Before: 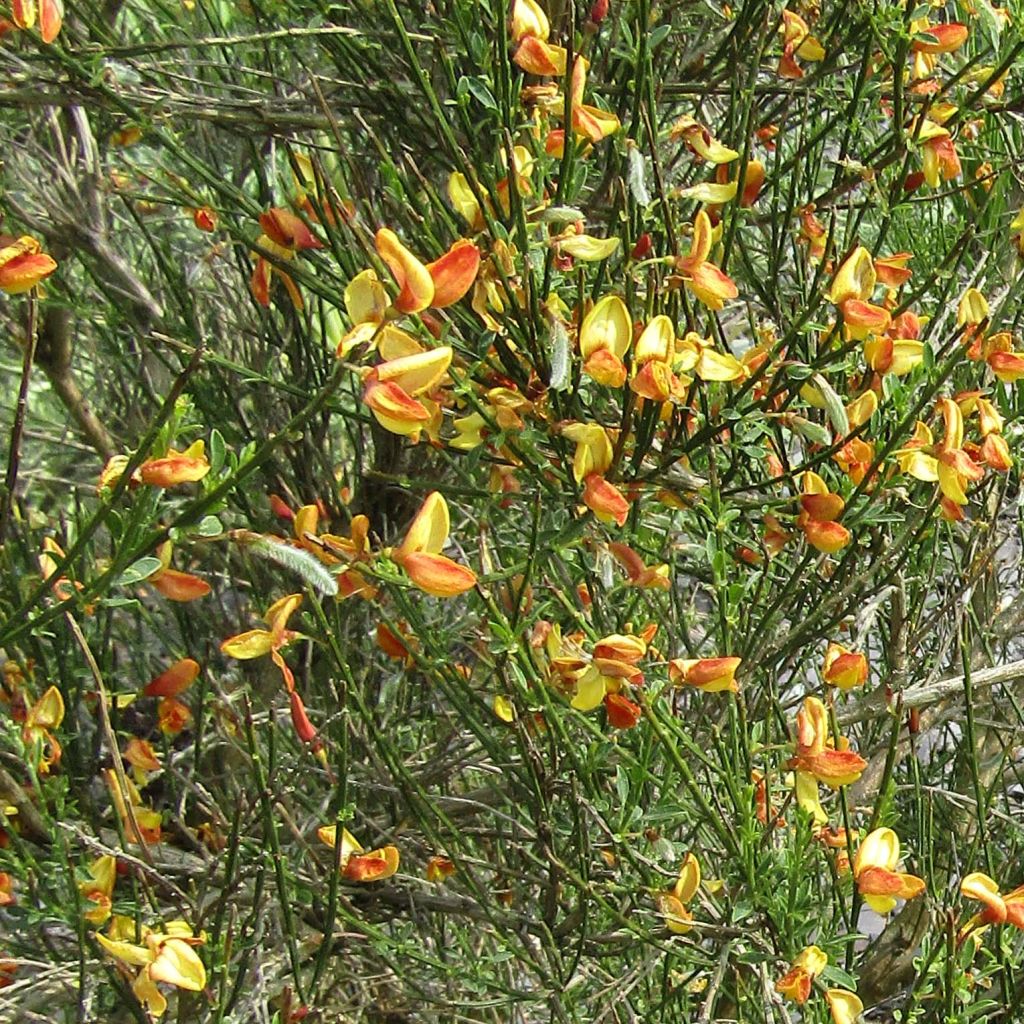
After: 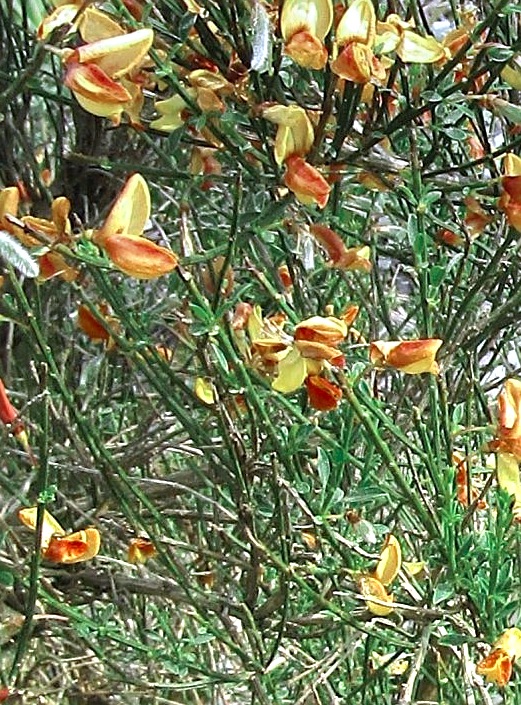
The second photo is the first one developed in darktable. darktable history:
levels: levels [0, 0.474, 0.947]
crop and rotate: left 29.237%, top 31.152%, right 19.807%
tone curve: curves: ch0 [(0, 0) (0.003, 0.013) (0.011, 0.017) (0.025, 0.028) (0.044, 0.049) (0.069, 0.07) (0.1, 0.103) (0.136, 0.143) (0.177, 0.186) (0.224, 0.232) (0.277, 0.282) (0.335, 0.333) (0.399, 0.405) (0.468, 0.477) (0.543, 0.54) (0.623, 0.627) (0.709, 0.709) (0.801, 0.798) (0.898, 0.902) (1, 1)], preserve colors none
white balance: red 0.976, blue 1.04
color zones: curves: ch0 [(0, 0.5) (0.125, 0.4) (0.25, 0.5) (0.375, 0.4) (0.5, 0.4) (0.625, 0.6) (0.75, 0.6) (0.875, 0.5)]; ch1 [(0, 0.4) (0.125, 0.5) (0.25, 0.4) (0.375, 0.4) (0.5, 0.4) (0.625, 0.4) (0.75, 0.5) (0.875, 0.4)]; ch2 [(0, 0.6) (0.125, 0.5) (0.25, 0.5) (0.375, 0.6) (0.5, 0.6) (0.625, 0.5) (0.75, 0.5) (0.875, 0.5)]
sharpen: radius 2.167, amount 0.381, threshold 0
graduated density: hue 238.83°, saturation 50%
exposure: exposure 0.7 EV, compensate highlight preservation false
